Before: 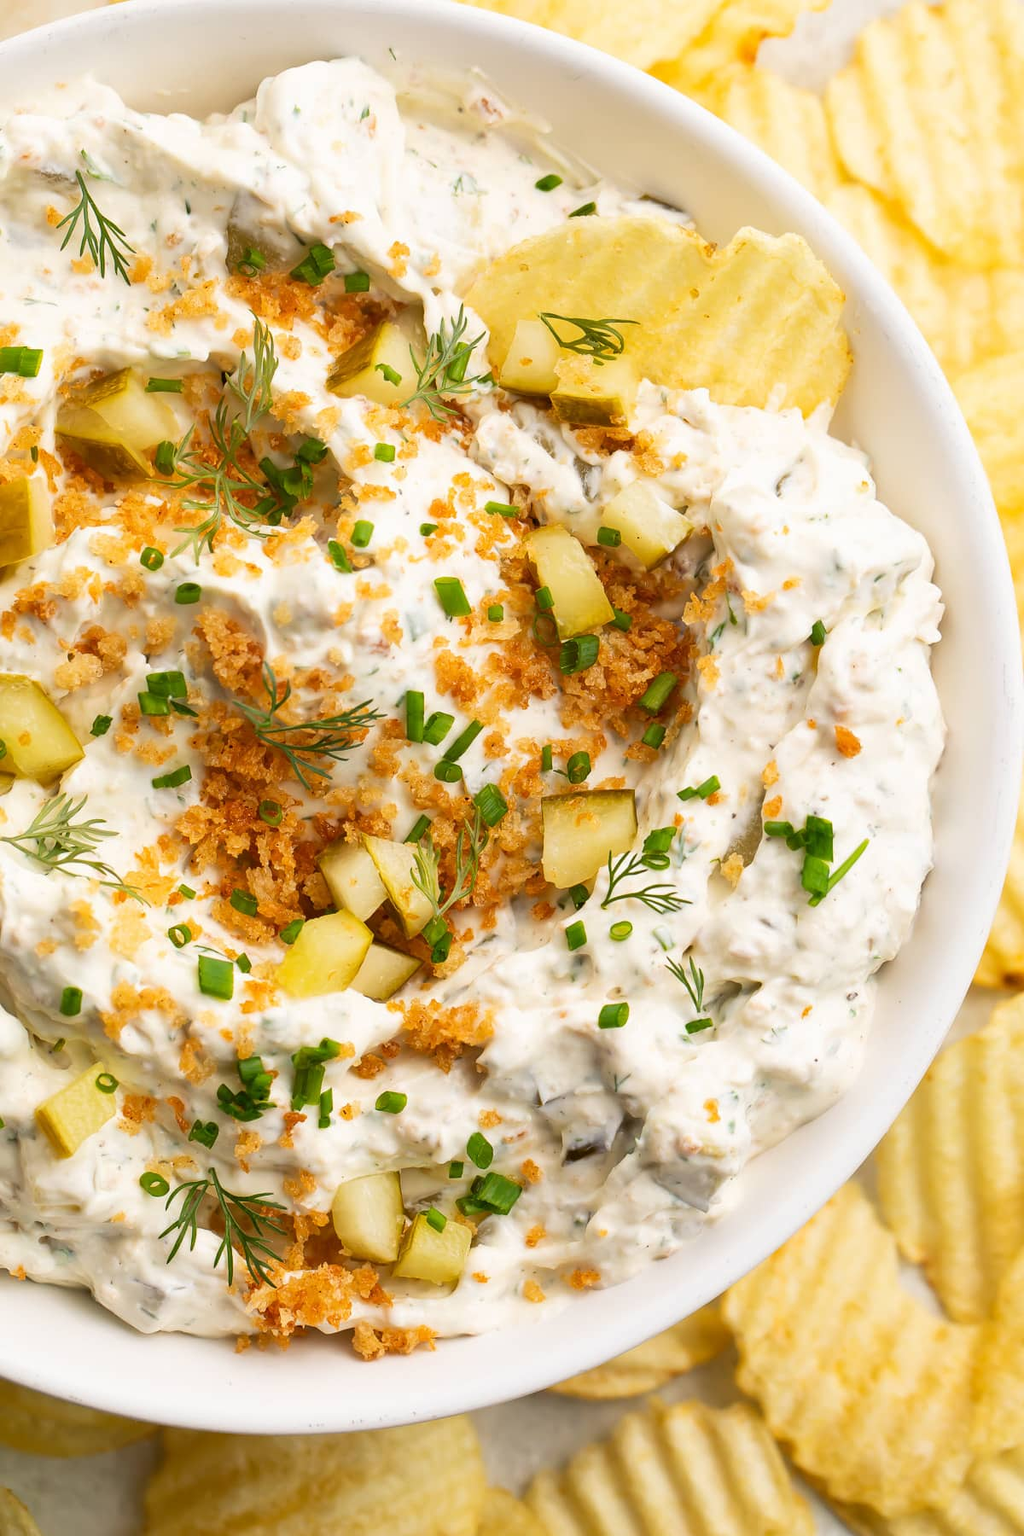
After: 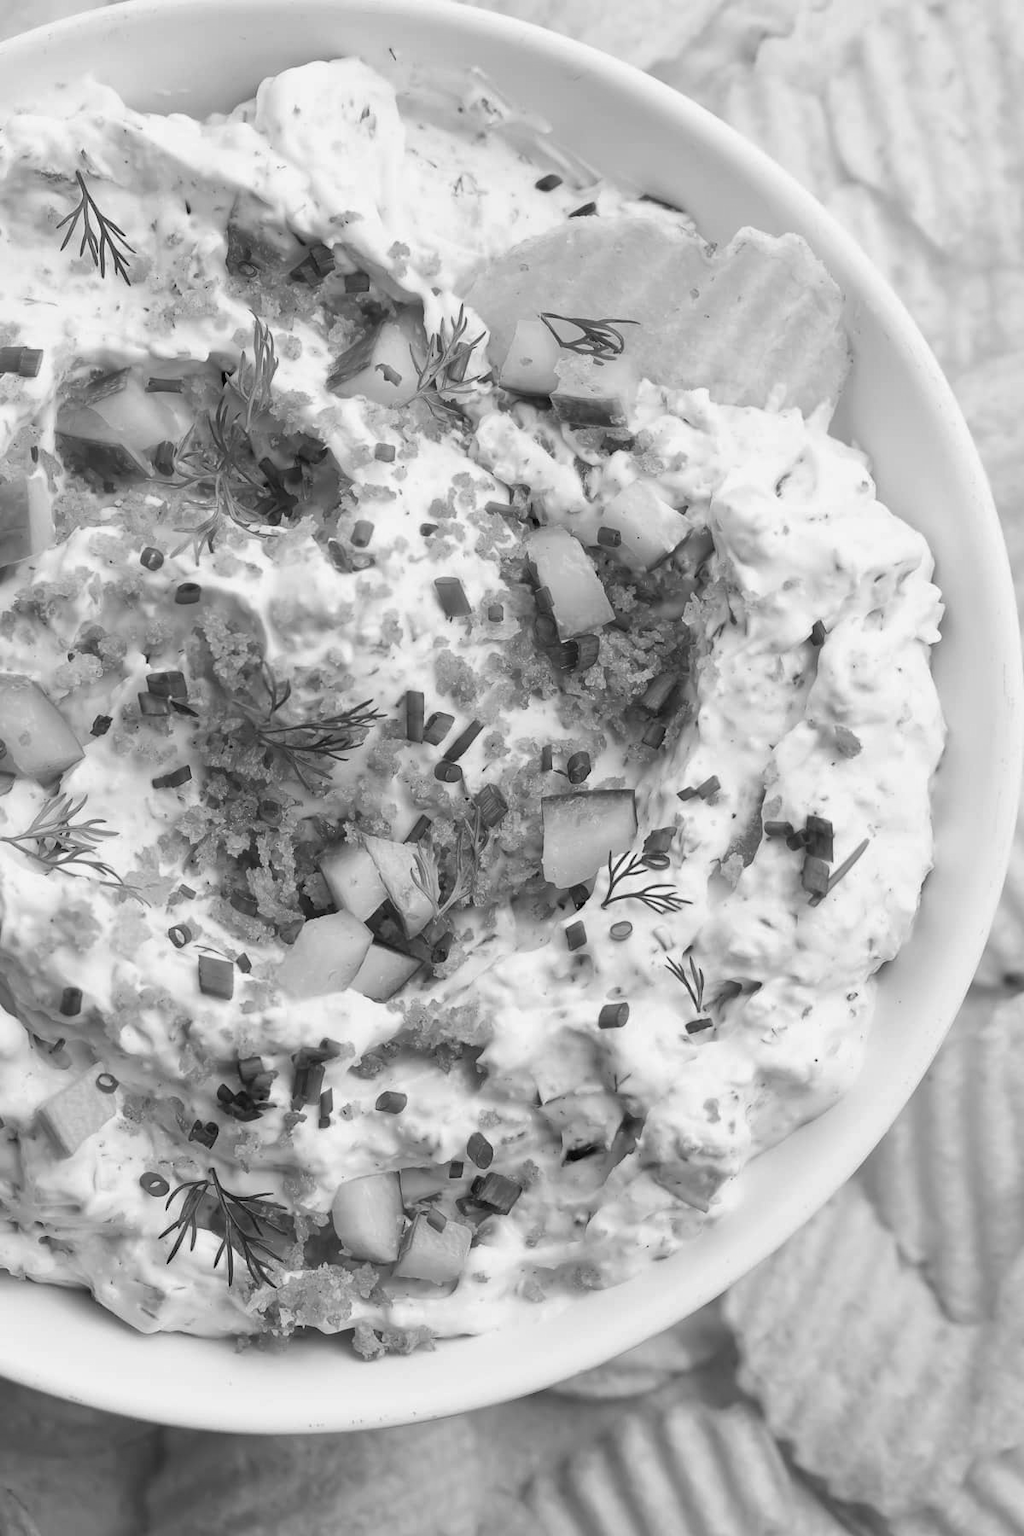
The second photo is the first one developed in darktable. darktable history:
haze removal: compatibility mode true, adaptive false
color calibration: output gray [0.28, 0.41, 0.31, 0], gray › normalize channels true, illuminant same as pipeline (D50), adaptation XYZ, x 0.346, y 0.359, gamut compression 0
